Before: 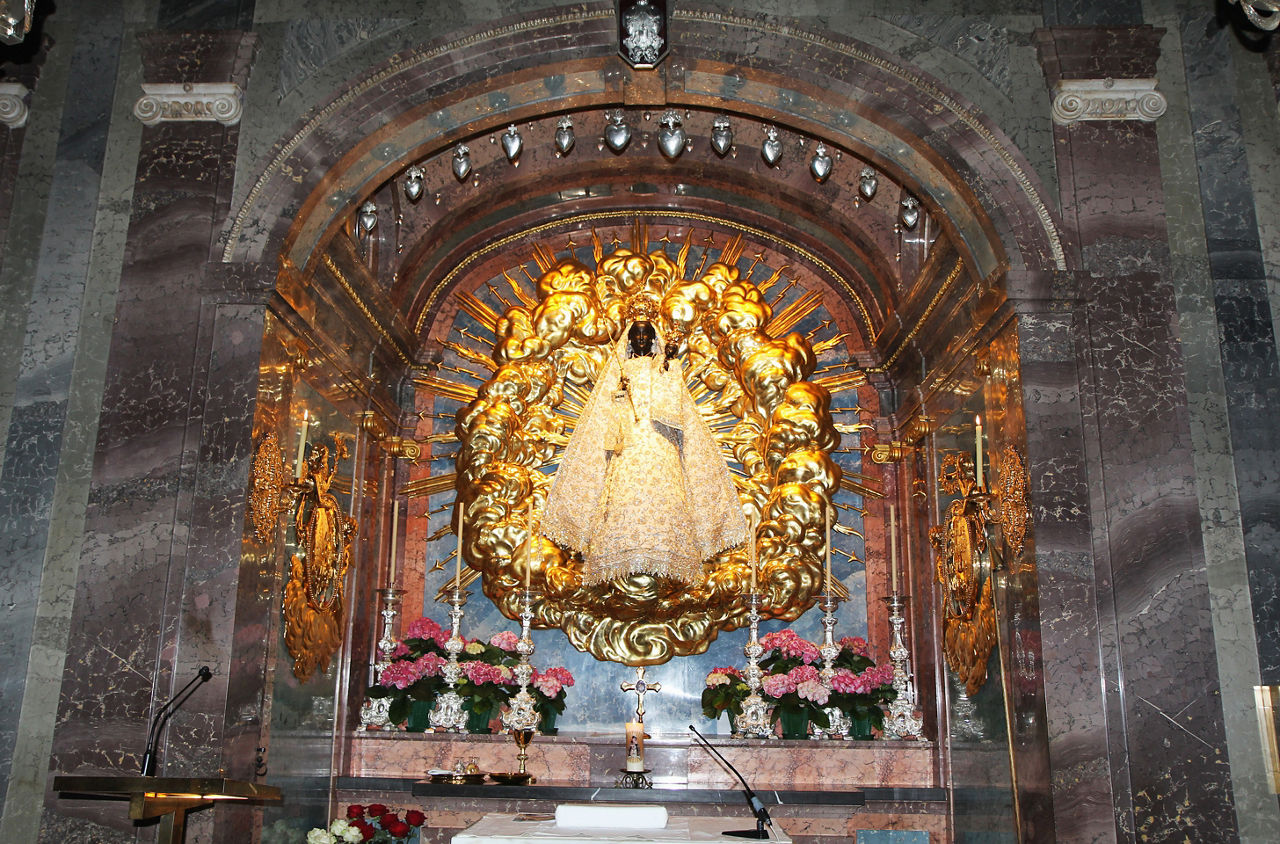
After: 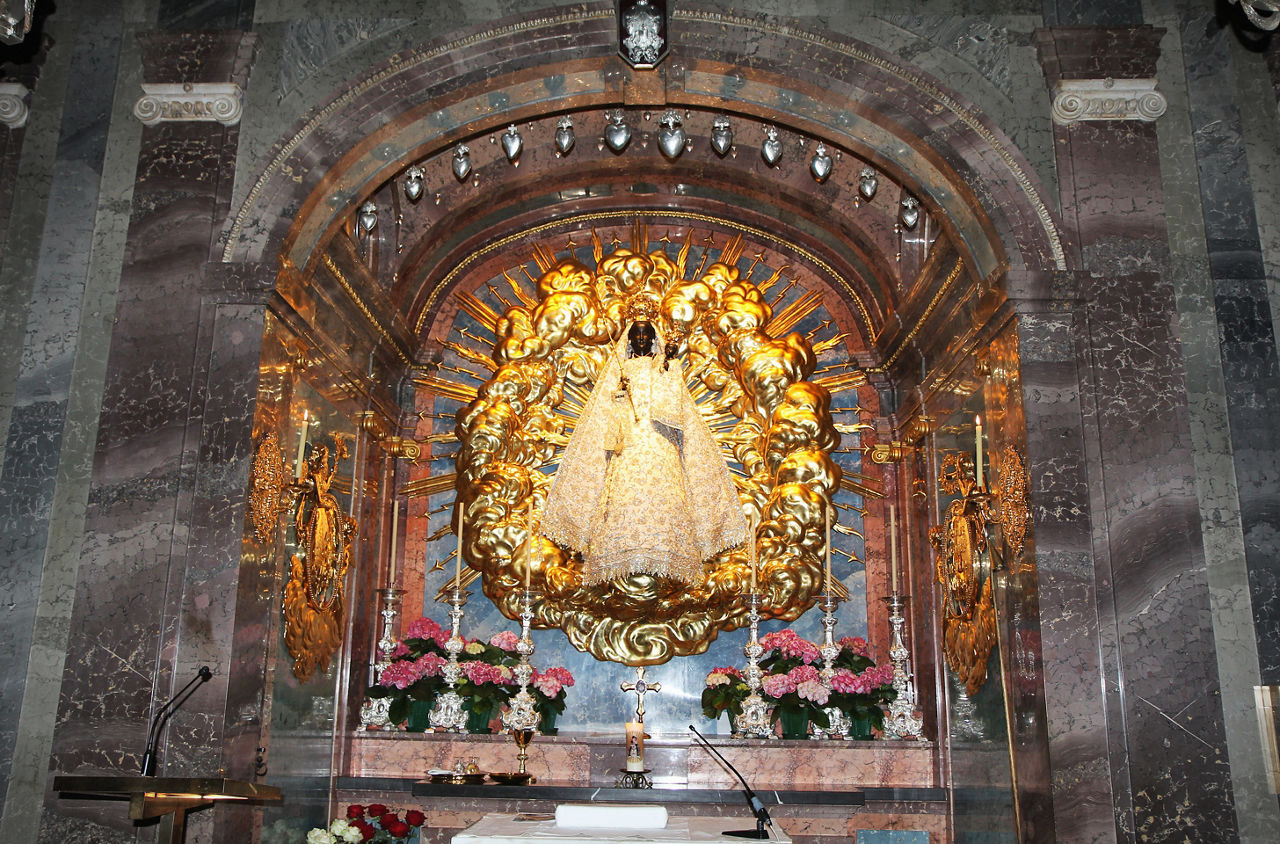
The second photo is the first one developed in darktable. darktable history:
vignetting: unbound false
shadows and highlights: shadows 37.27, highlights -28.18, soften with gaussian
